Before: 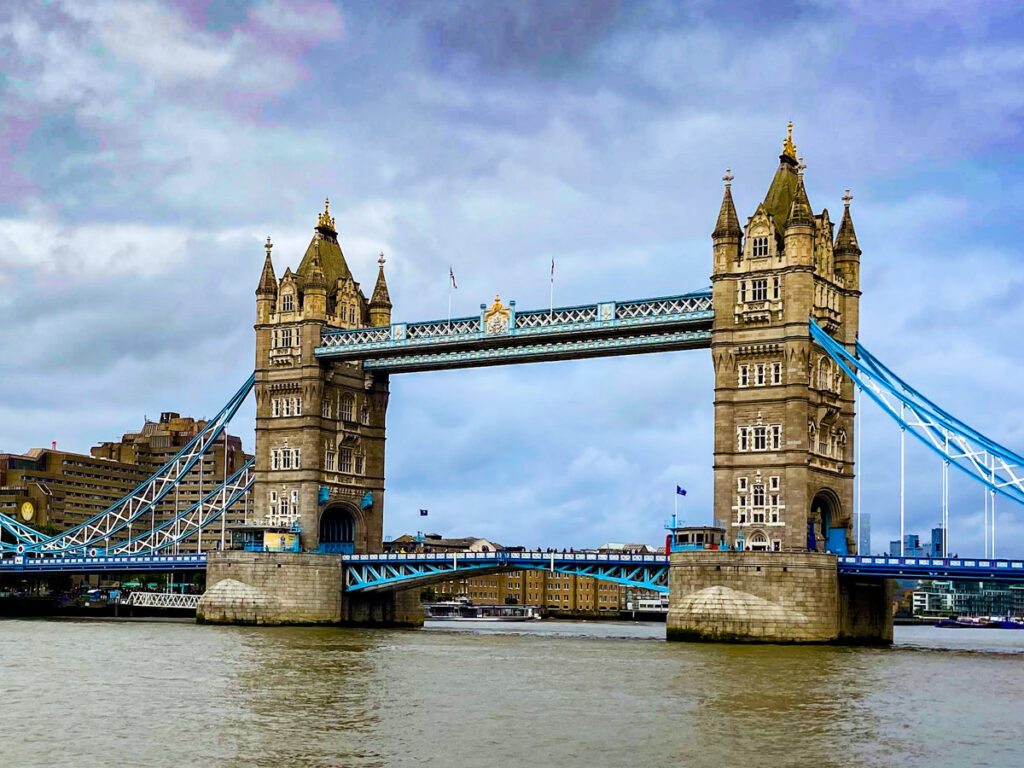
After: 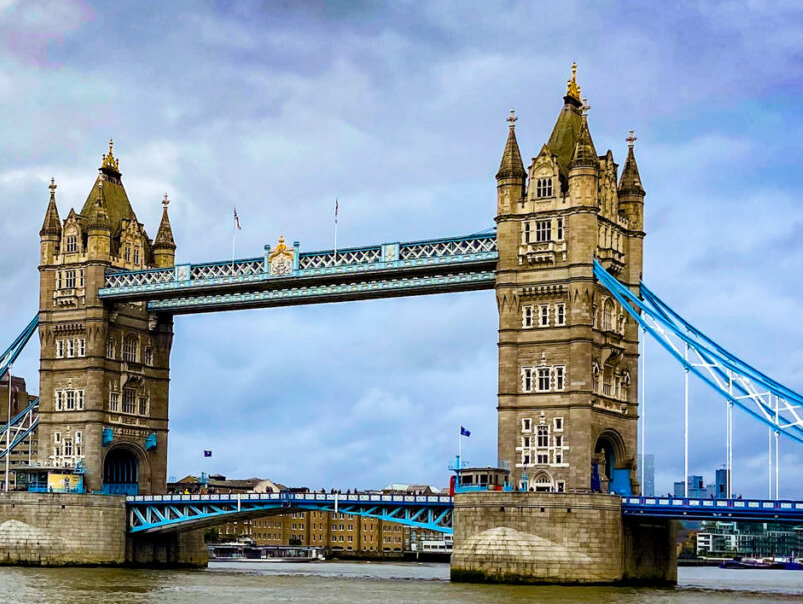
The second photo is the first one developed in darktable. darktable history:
crop and rotate: left 21.131%, top 7.808%, right 0.382%, bottom 13.452%
